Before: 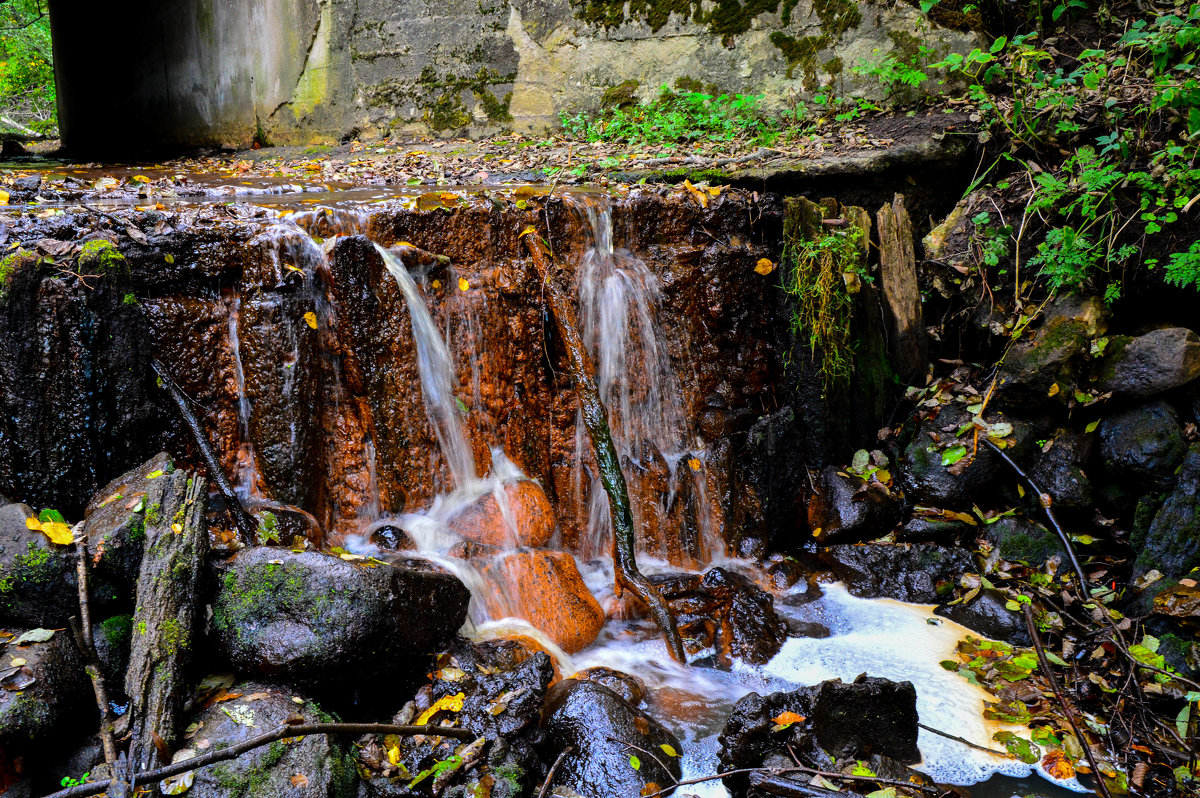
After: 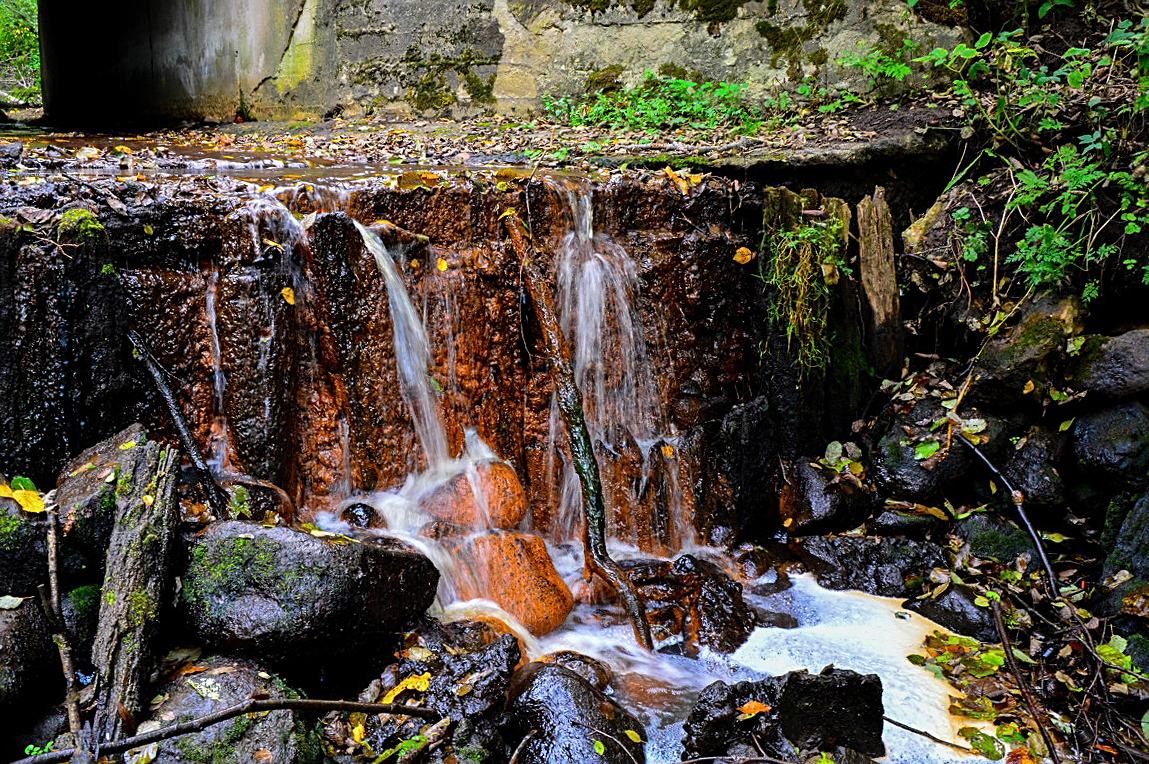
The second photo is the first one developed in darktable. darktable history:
sharpen: on, module defaults
crop and rotate: angle -1.69°
